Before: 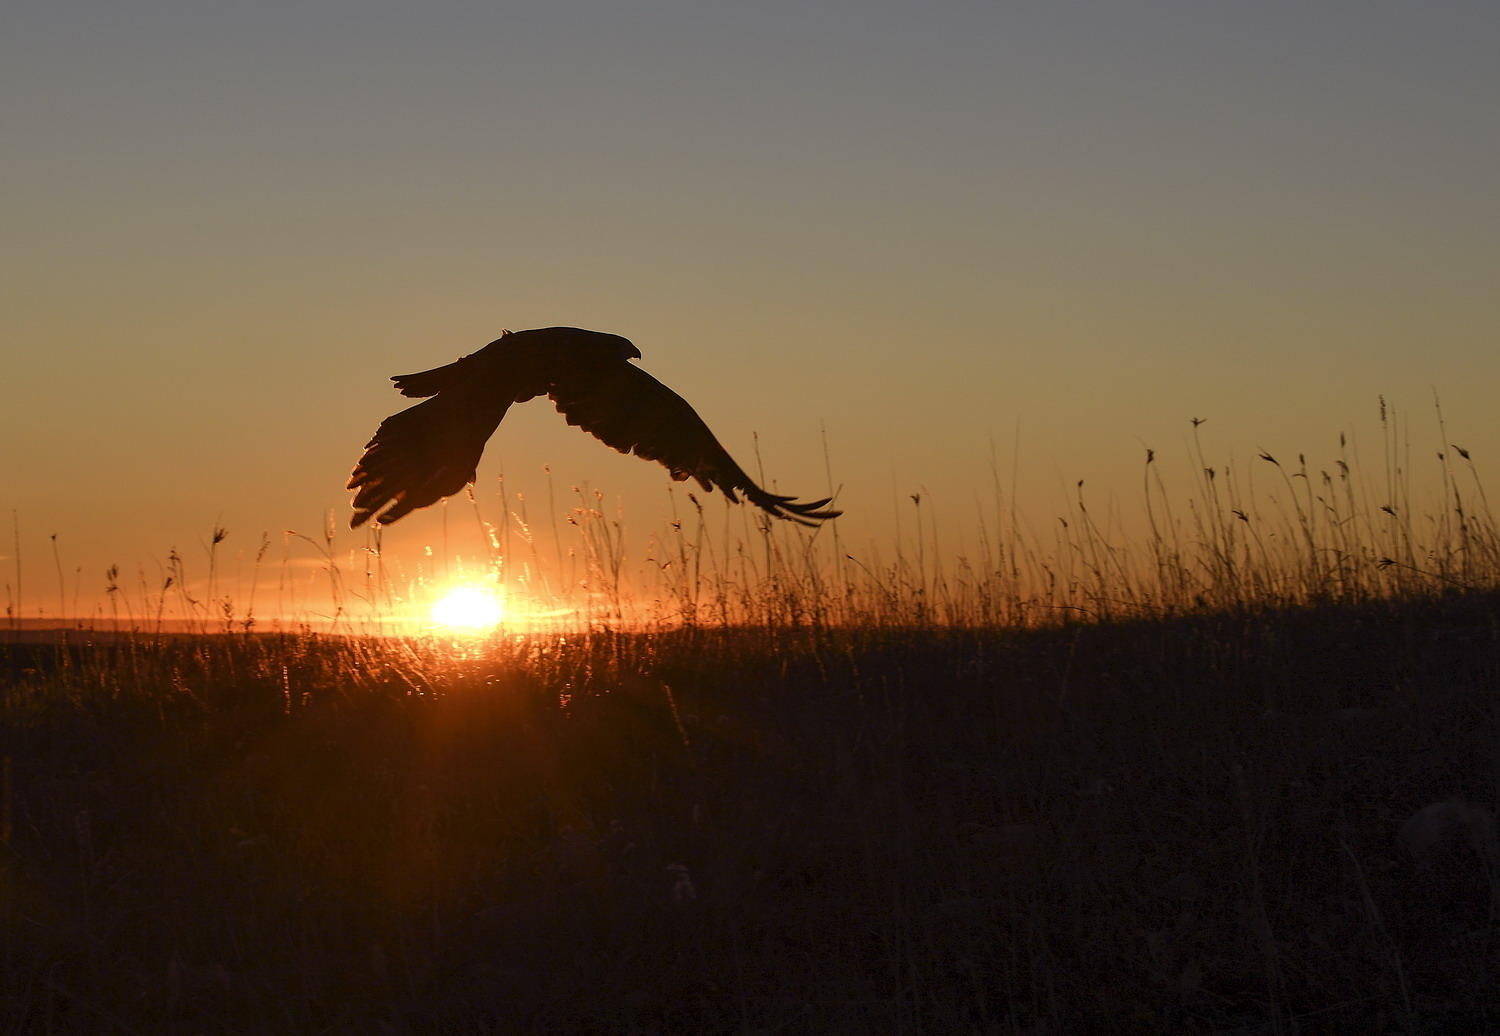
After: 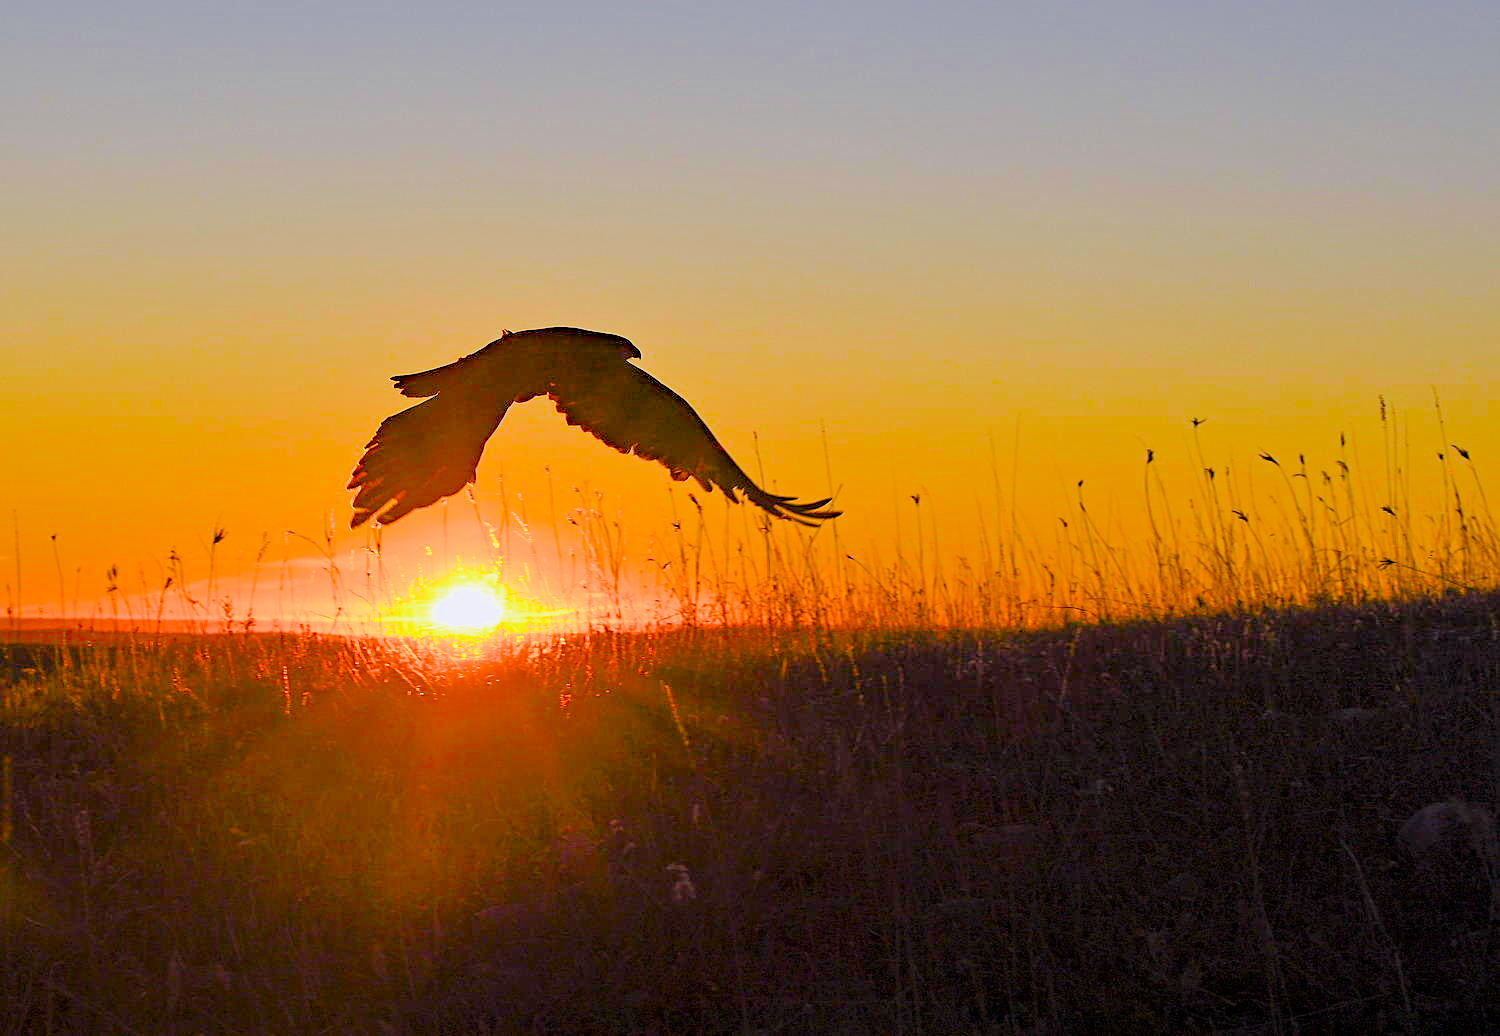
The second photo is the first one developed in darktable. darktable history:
exposure: black level correction 0, exposure 1.45 EV, compensate exposure bias true, compensate highlight preservation false
sharpen: amount 0.2
contrast brightness saturation: contrast 0.04, saturation 0.16
filmic rgb: black relative exposure -7.15 EV, white relative exposure 5.36 EV, hardness 3.02
color balance rgb: linear chroma grading › global chroma 15%, perceptual saturation grading › global saturation 30%
haze removal: compatibility mode true, adaptive false
tone equalizer: -7 EV 0.15 EV, -6 EV 0.6 EV, -5 EV 1.15 EV, -4 EV 1.33 EV, -3 EV 1.15 EV, -2 EV 0.6 EV, -1 EV 0.15 EV, mask exposure compensation -0.5 EV
